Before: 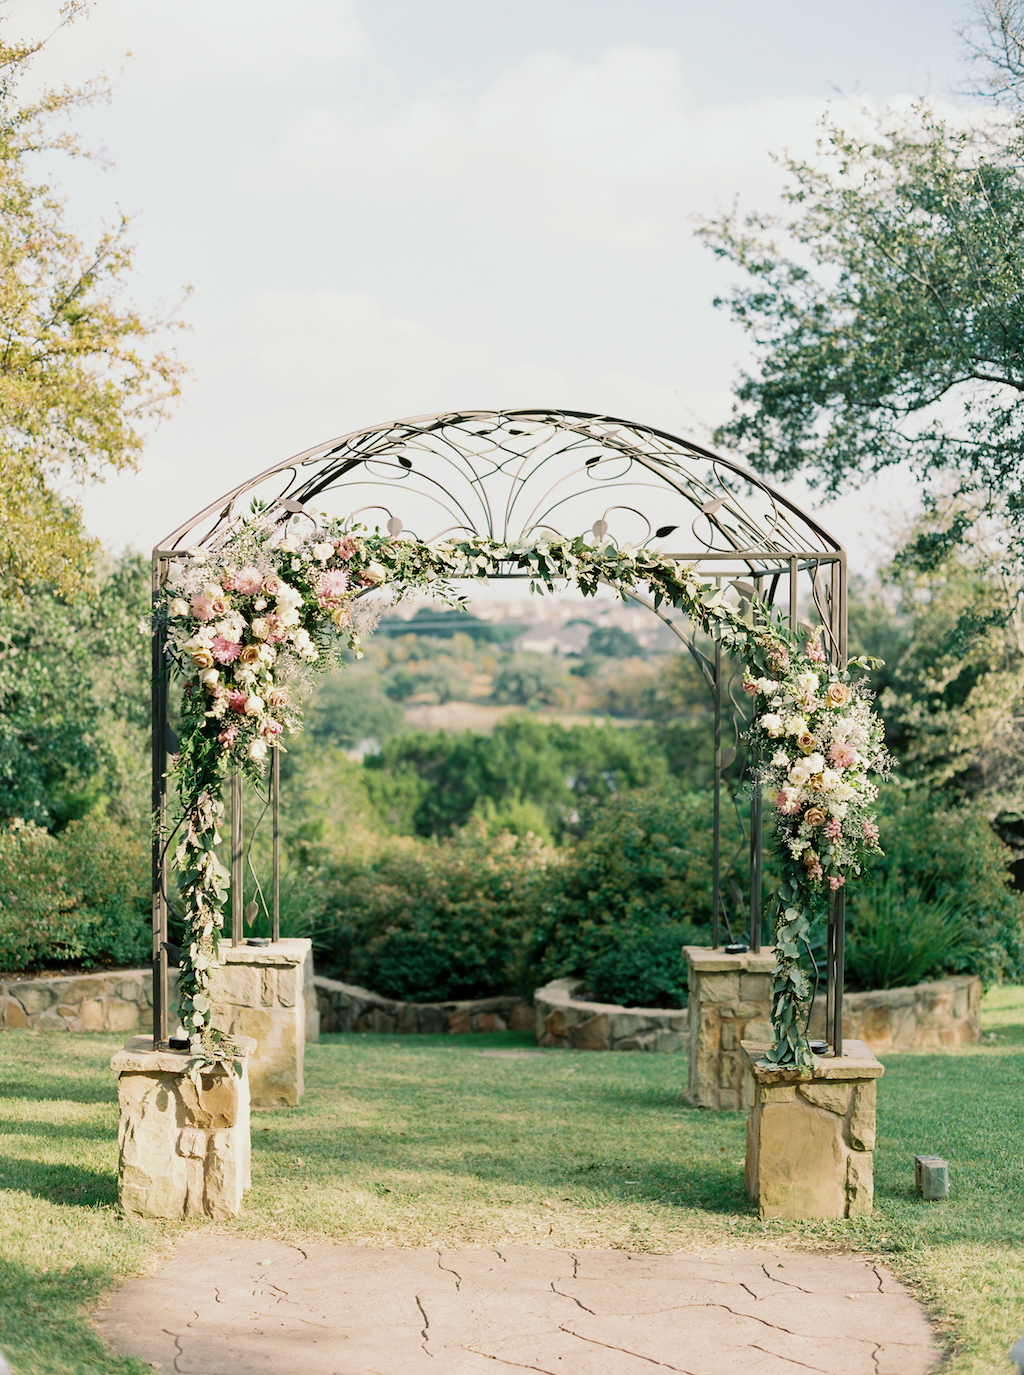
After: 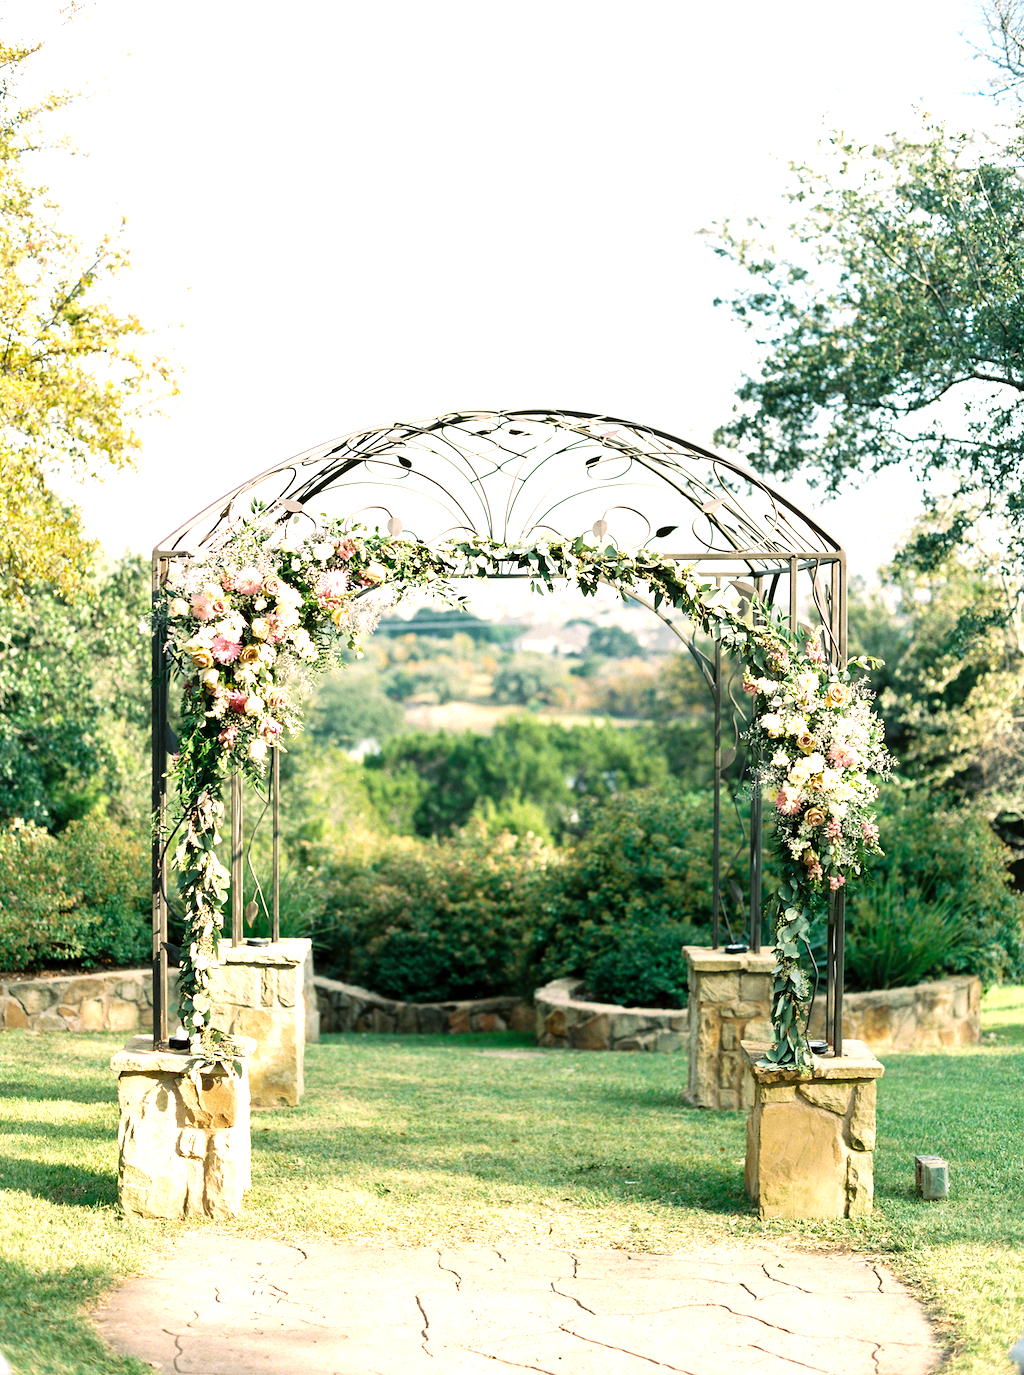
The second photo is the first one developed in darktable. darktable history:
color balance rgb: linear chroma grading › global chroma 10%, global vibrance 10%, contrast 15%, saturation formula JzAzBz (2021)
exposure: black level correction 0, exposure 0.5 EV, compensate exposure bias true, compensate highlight preservation false
